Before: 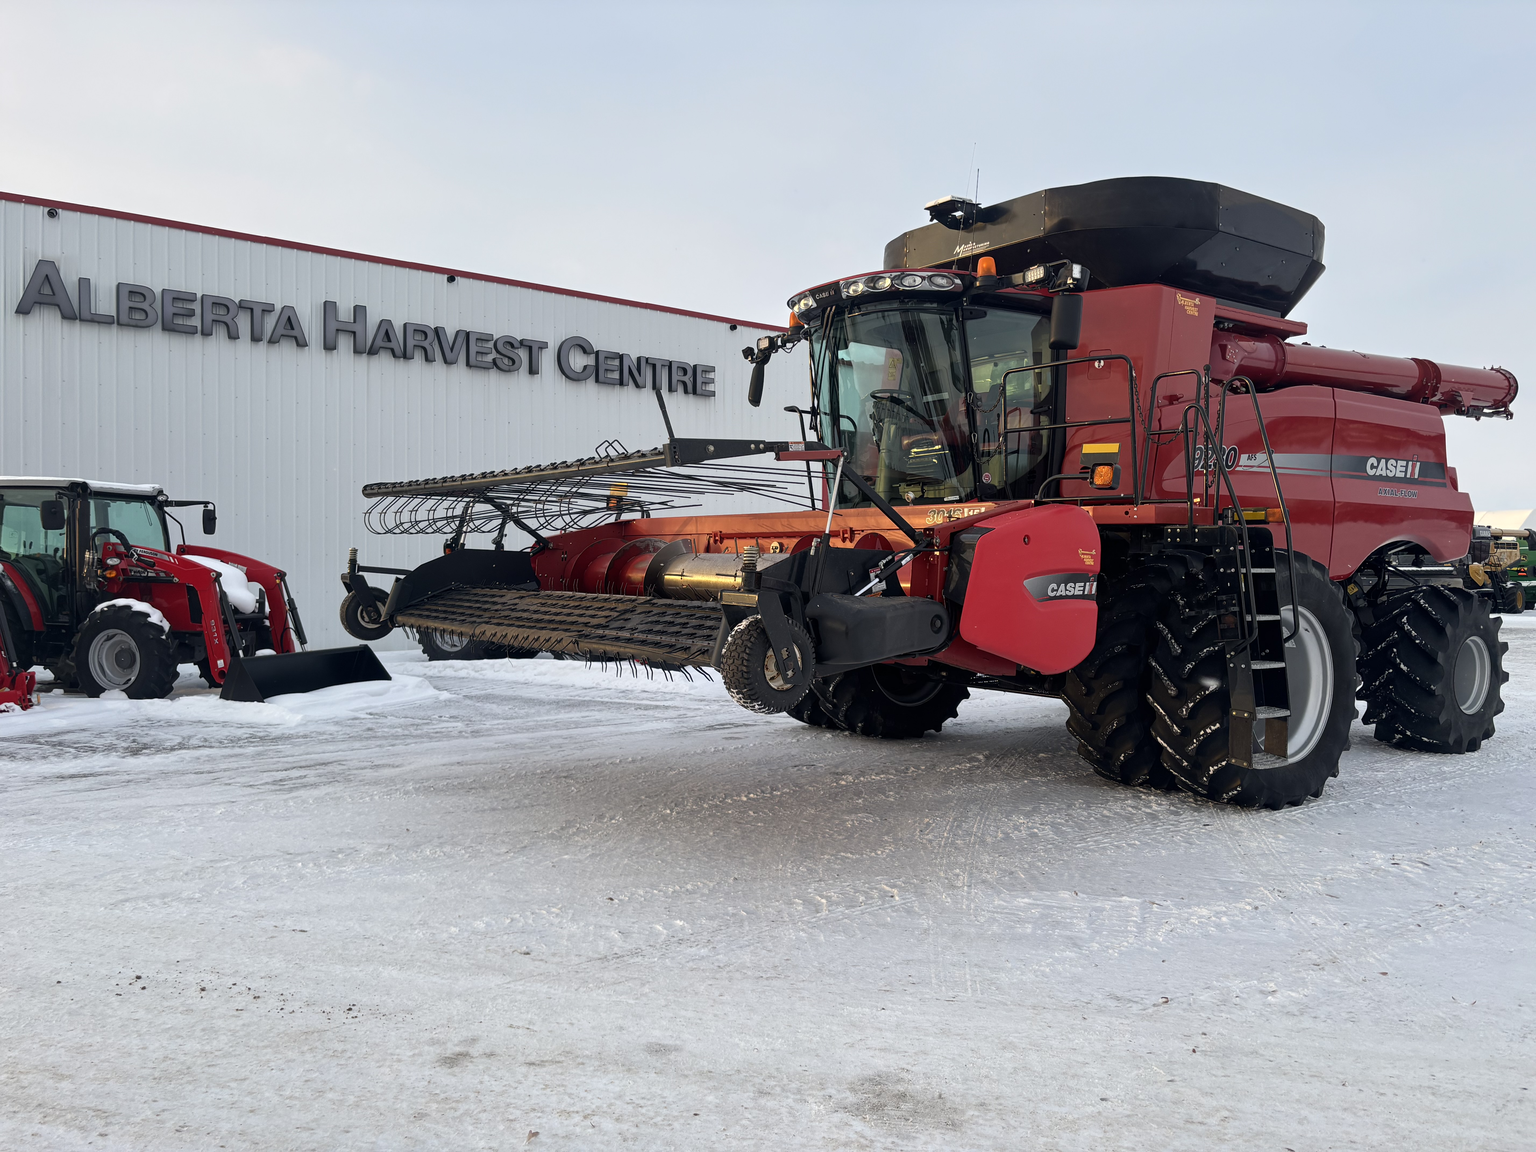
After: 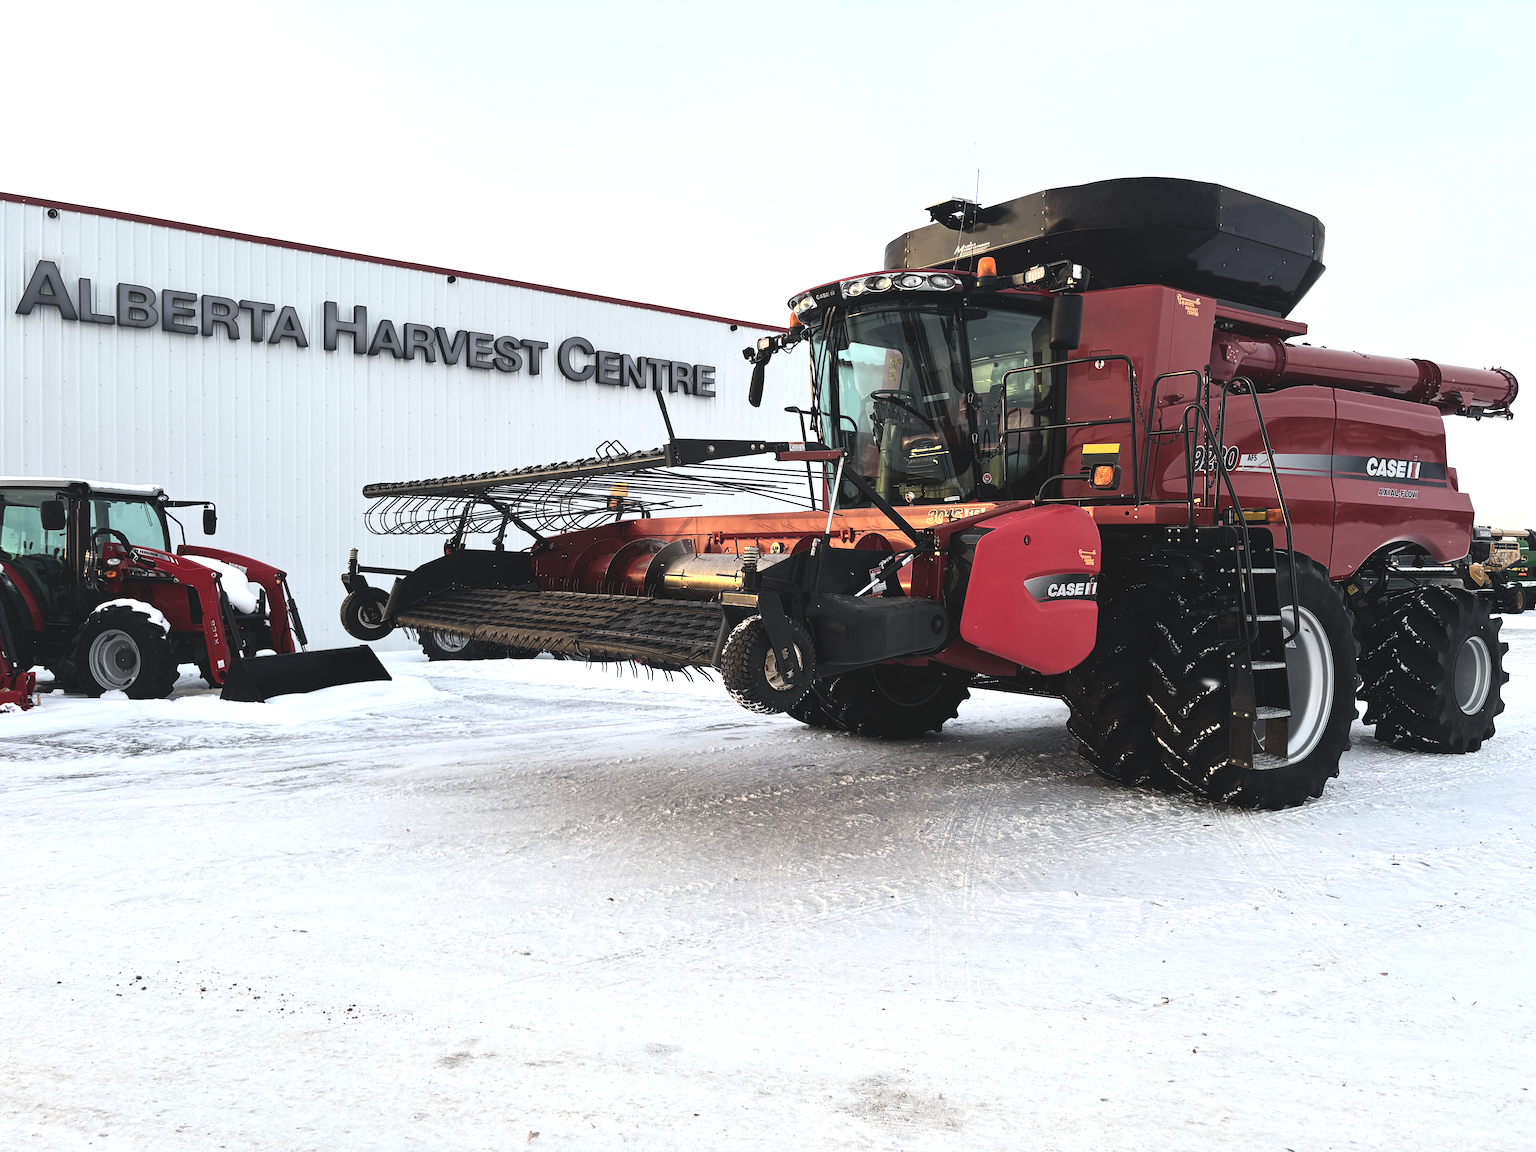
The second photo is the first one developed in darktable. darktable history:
levels: levels [0.062, 0.494, 0.925]
contrast brightness saturation: contrast 0.295
exposure: black level correction -0.04, exposure 0.059 EV, compensate highlight preservation false
